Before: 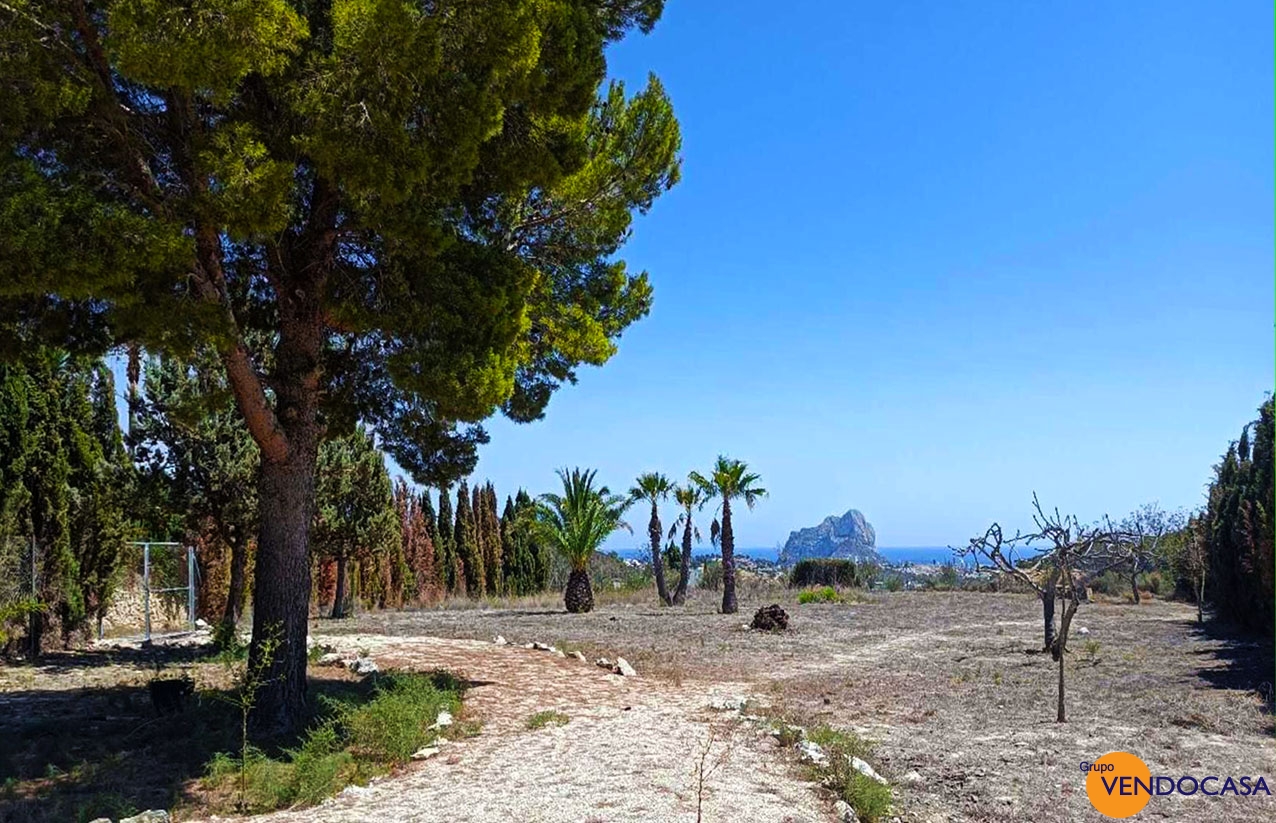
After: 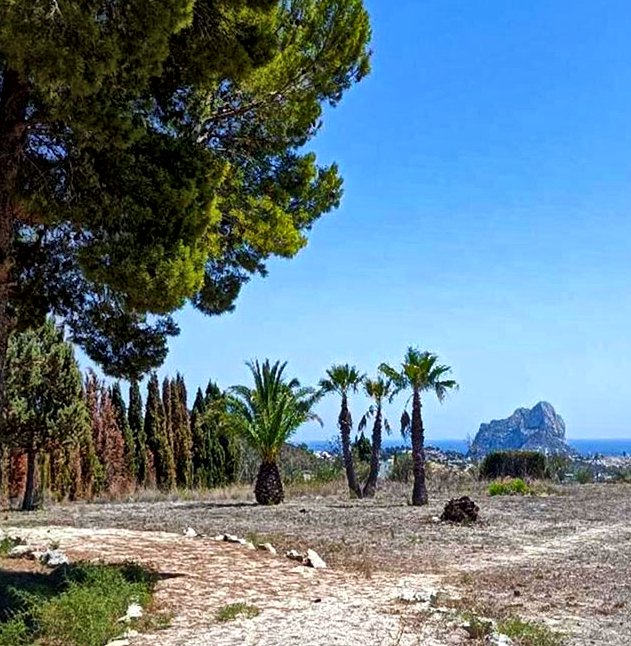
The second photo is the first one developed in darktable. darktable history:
local contrast: mode bilateral grid, contrast 20, coarseness 50, detail 171%, midtone range 0.2
crop and rotate: angle 0.02°, left 24.353%, top 13.219%, right 26.156%, bottom 8.224%
